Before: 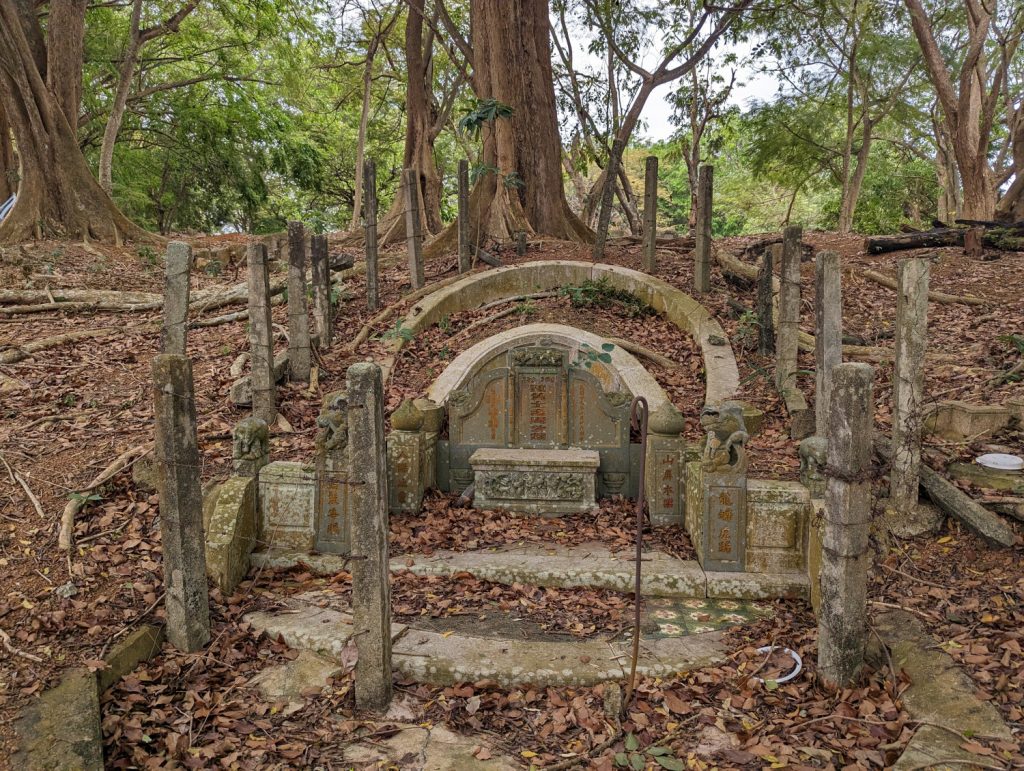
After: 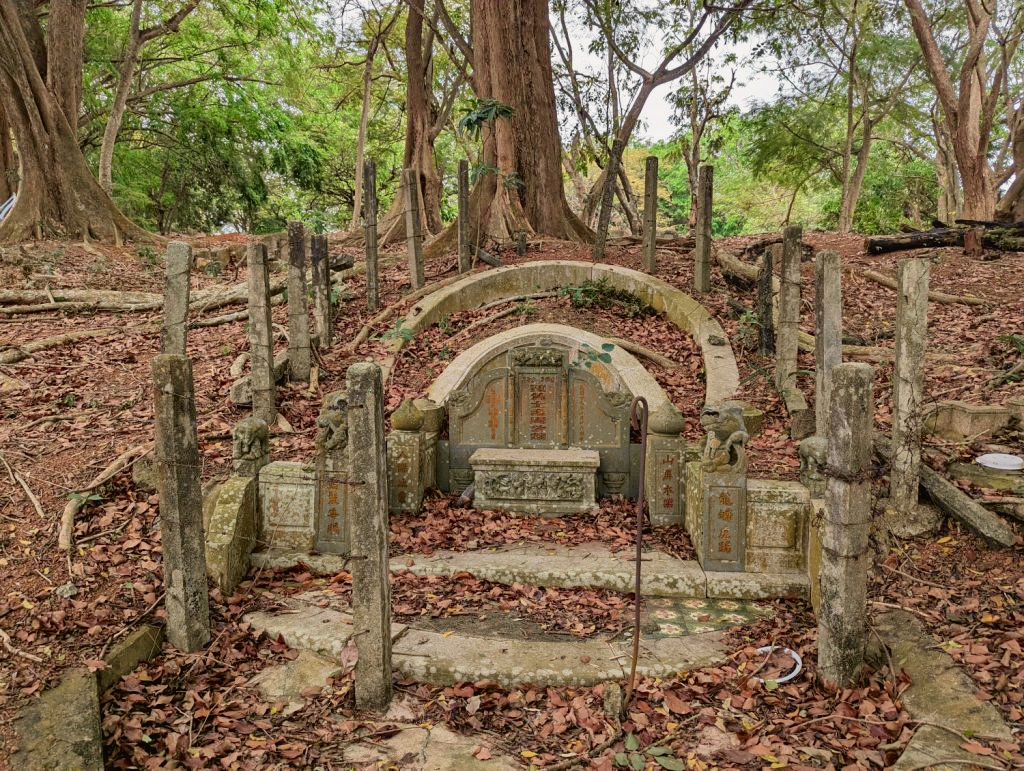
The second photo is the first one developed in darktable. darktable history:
tone curve: curves: ch0 [(0, 0.019) (0.066, 0.043) (0.189, 0.182) (0.368, 0.407) (0.501, 0.564) (0.677, 0.729) (0.851, 0.861) (0.997, 0.959)]; ch1 [(0, 0) (0.187, 0.121) (0.388, 0.346) (0.437, 0.409) (0.474, 0.472) (0.499, 0.501) (0.514, 0.515) (0.542, 0.557) (0.645, 0.686) (0.812, 0.856) (1, 1)]; ch2 [(0, 0) (0.246, 0.214) (0.421, 0.427) (0.459, 0.484) (0.5, 0.504) (0.518, 0.523) (0.529, 0.548) (0.56, 0.576) (0.607, 0.63) (0.744, 0.734) (0.867, 0.821) (0.993, 0.889)], color space Lab, independent channels, preserve colors none
